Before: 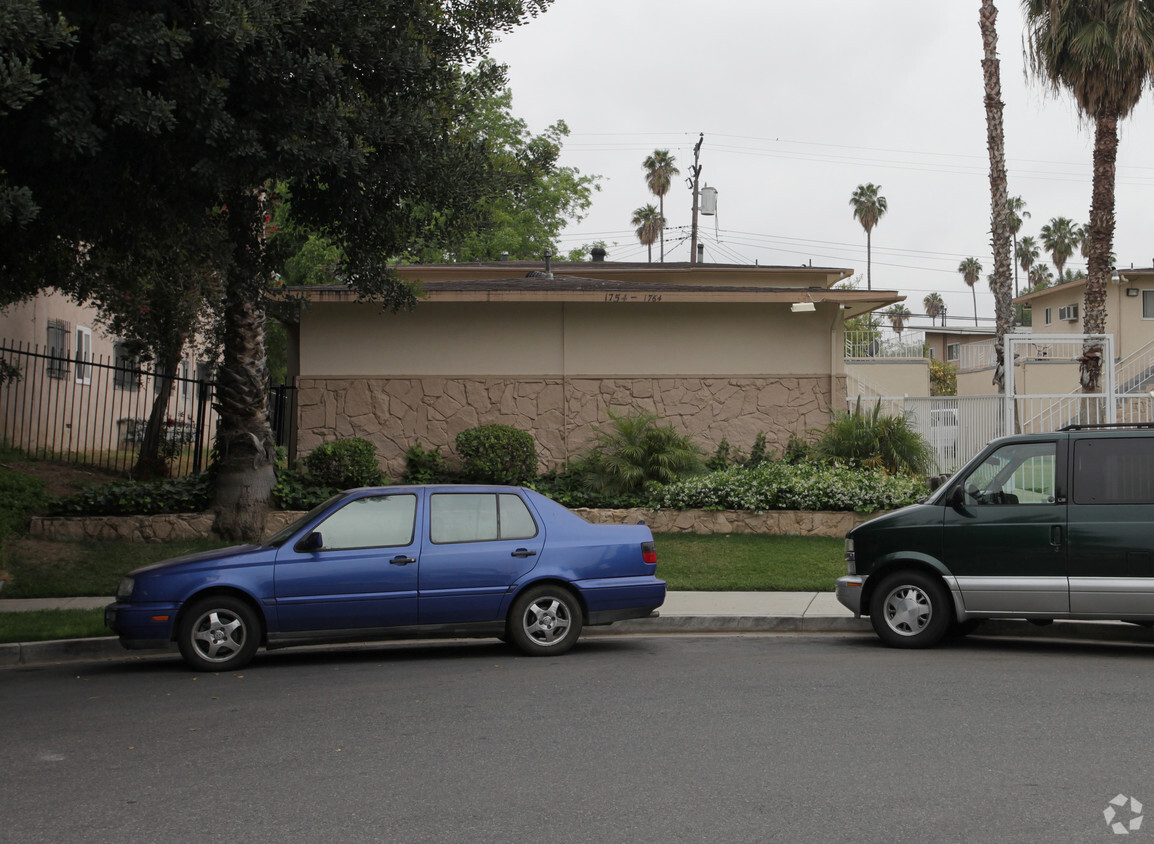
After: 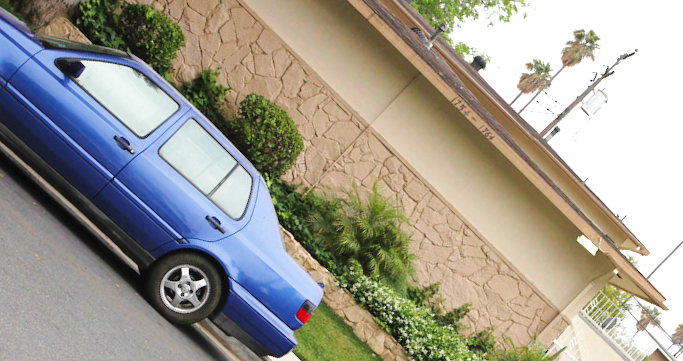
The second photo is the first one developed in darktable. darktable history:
crop and rotate: angle -44.5°, top 16.744%, right 0.942%, bottom 11.682%
shadows and highlights: shadows 29.88
exposure: black level correction 0, exposure 1.199 EV, compensate exposure bias true, compensate highlight preservation false
base curve: curves: ch0 [(0, 0) (0.032, 0.025) (0.121, 0.166) (0.206, 0.329) (0.605, 0.79) (1, 1)], preserve colors none
velvia: strength 21.26%
